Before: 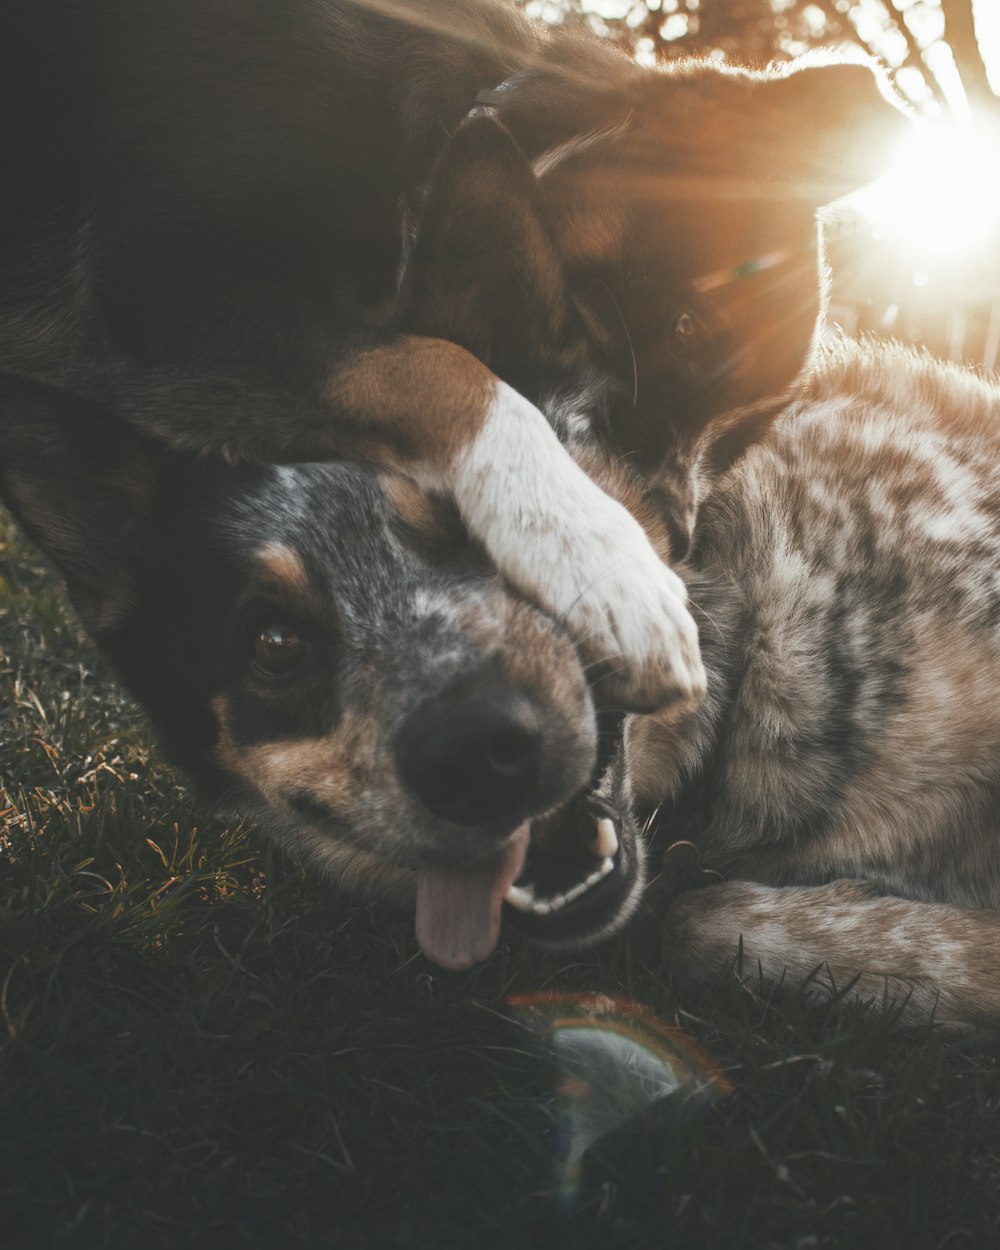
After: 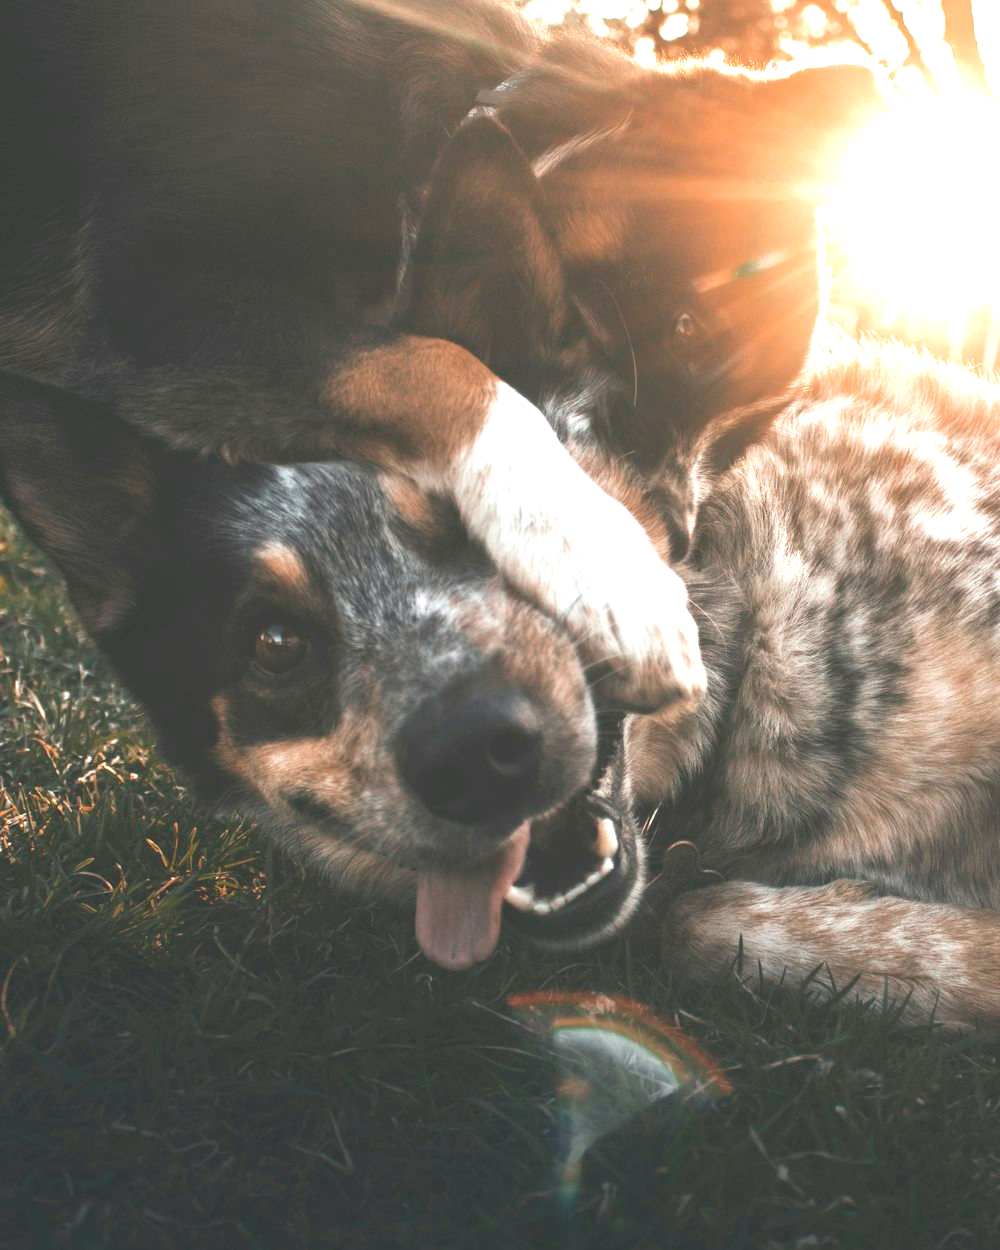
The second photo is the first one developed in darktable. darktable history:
exposure: exposure 0.949 EV, compensate exposure bias true, compensate highlight preservation false
